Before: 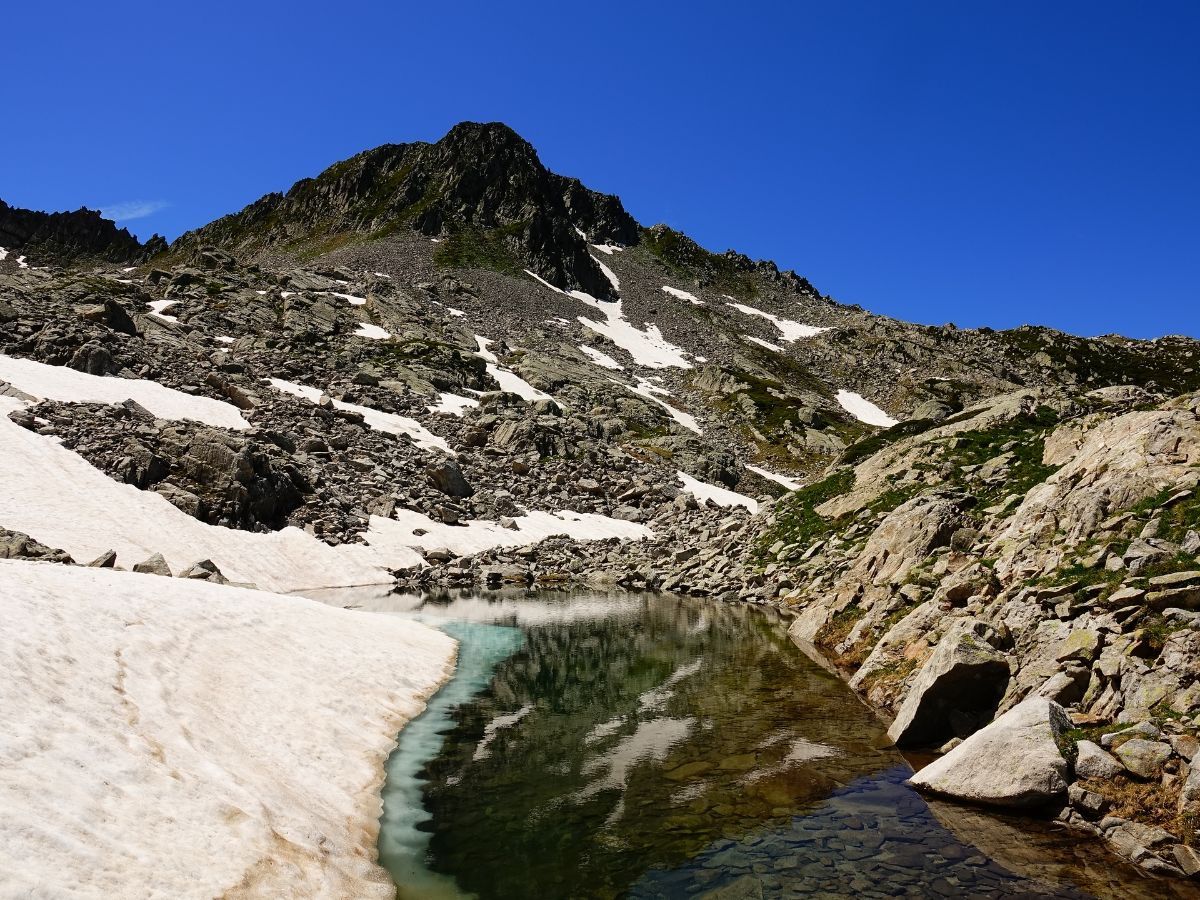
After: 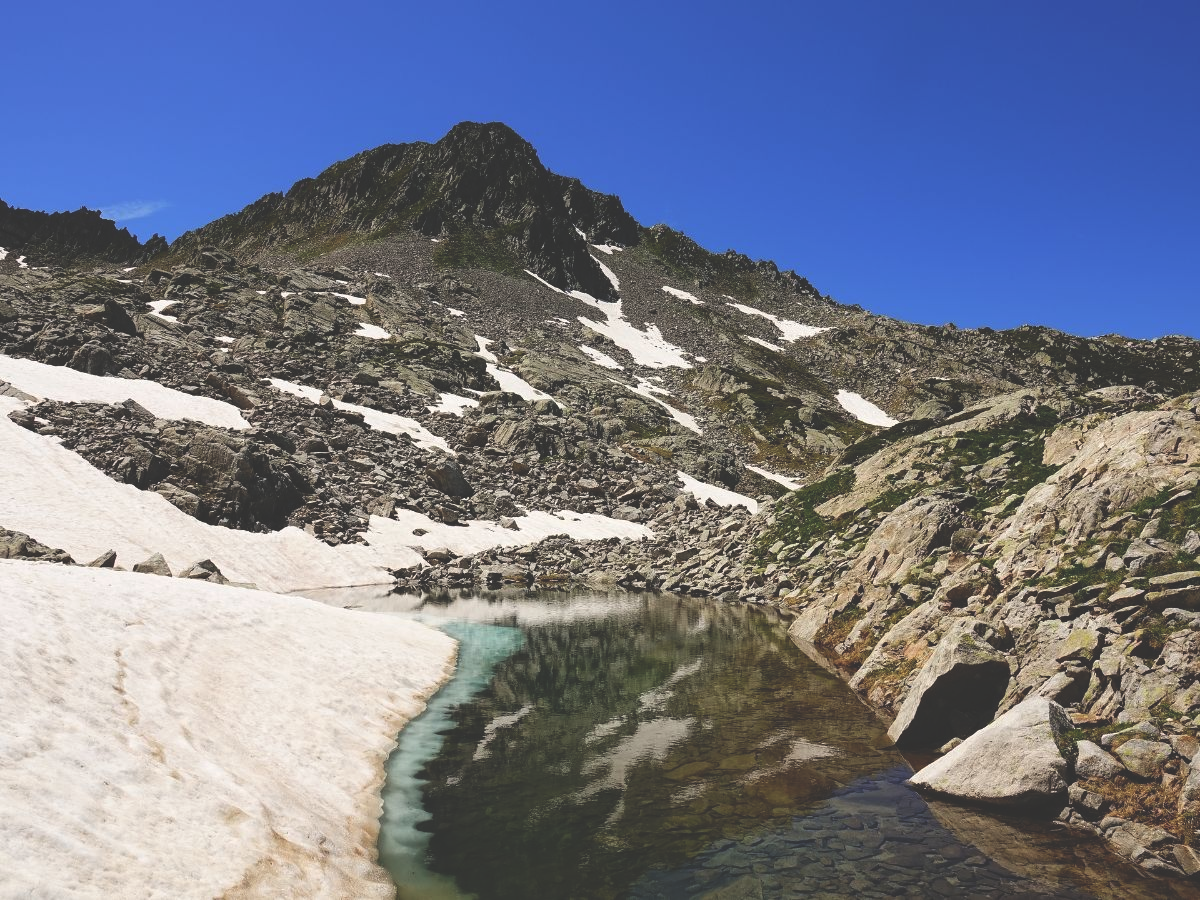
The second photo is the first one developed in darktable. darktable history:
tone equalizer: on, module defaults
exposure: black level correction -0.031, compensate highlight preservation false
